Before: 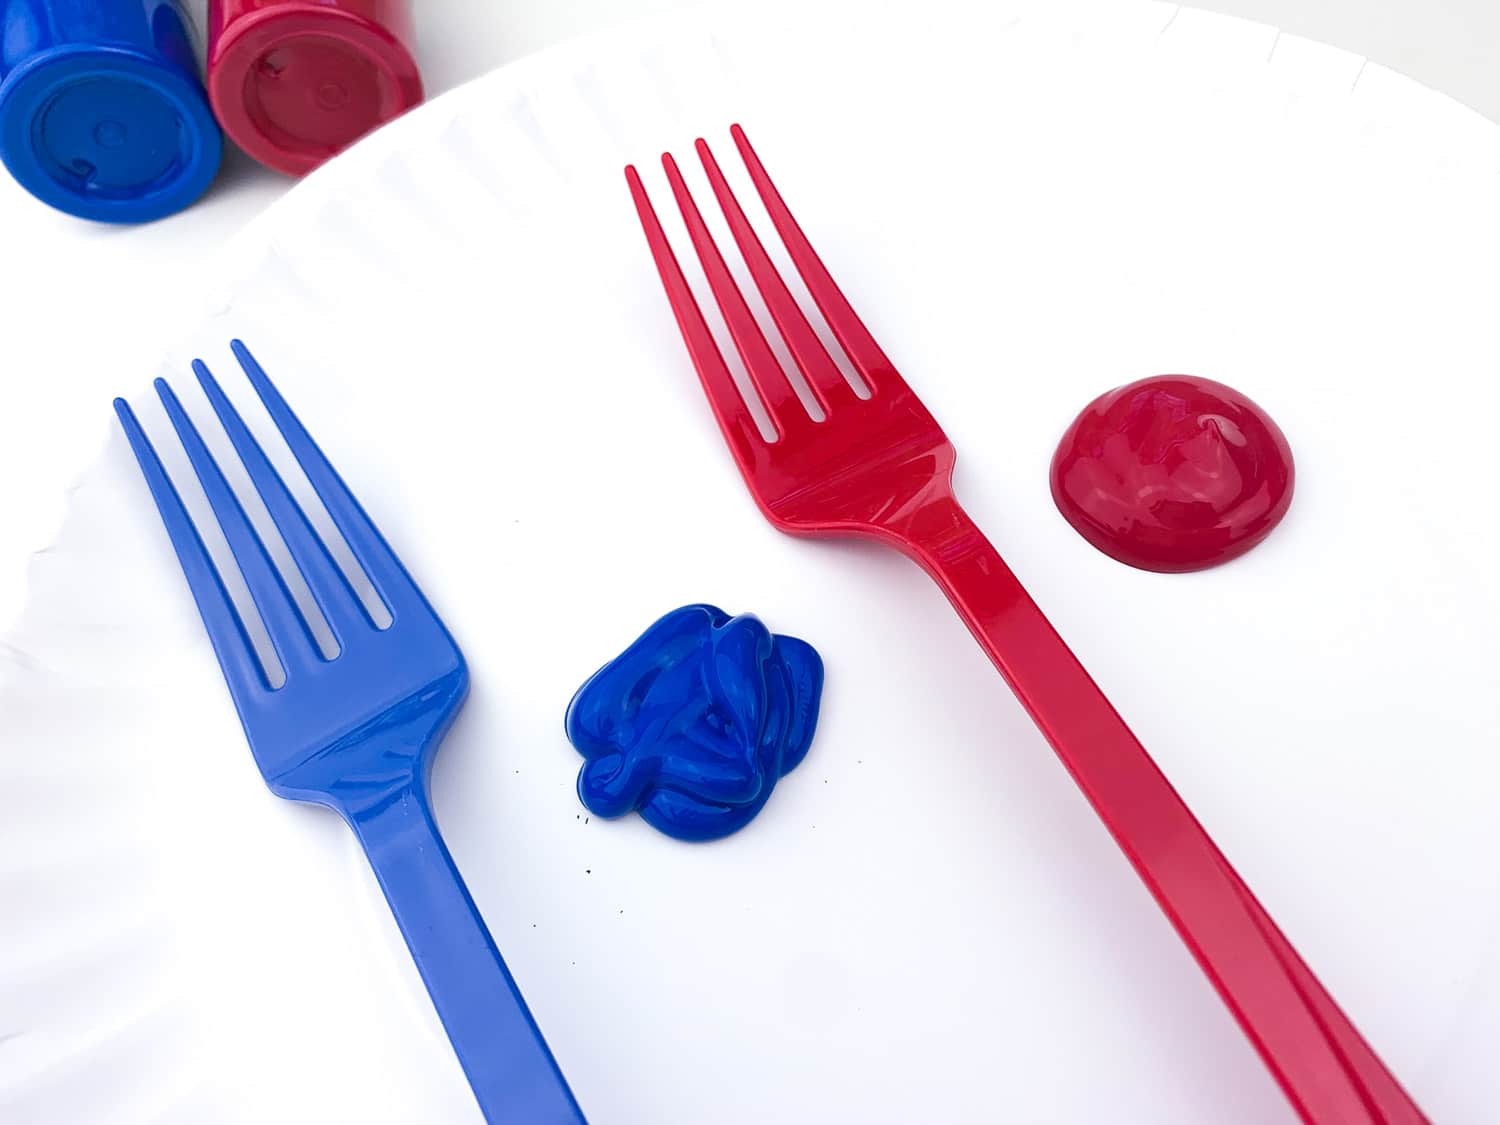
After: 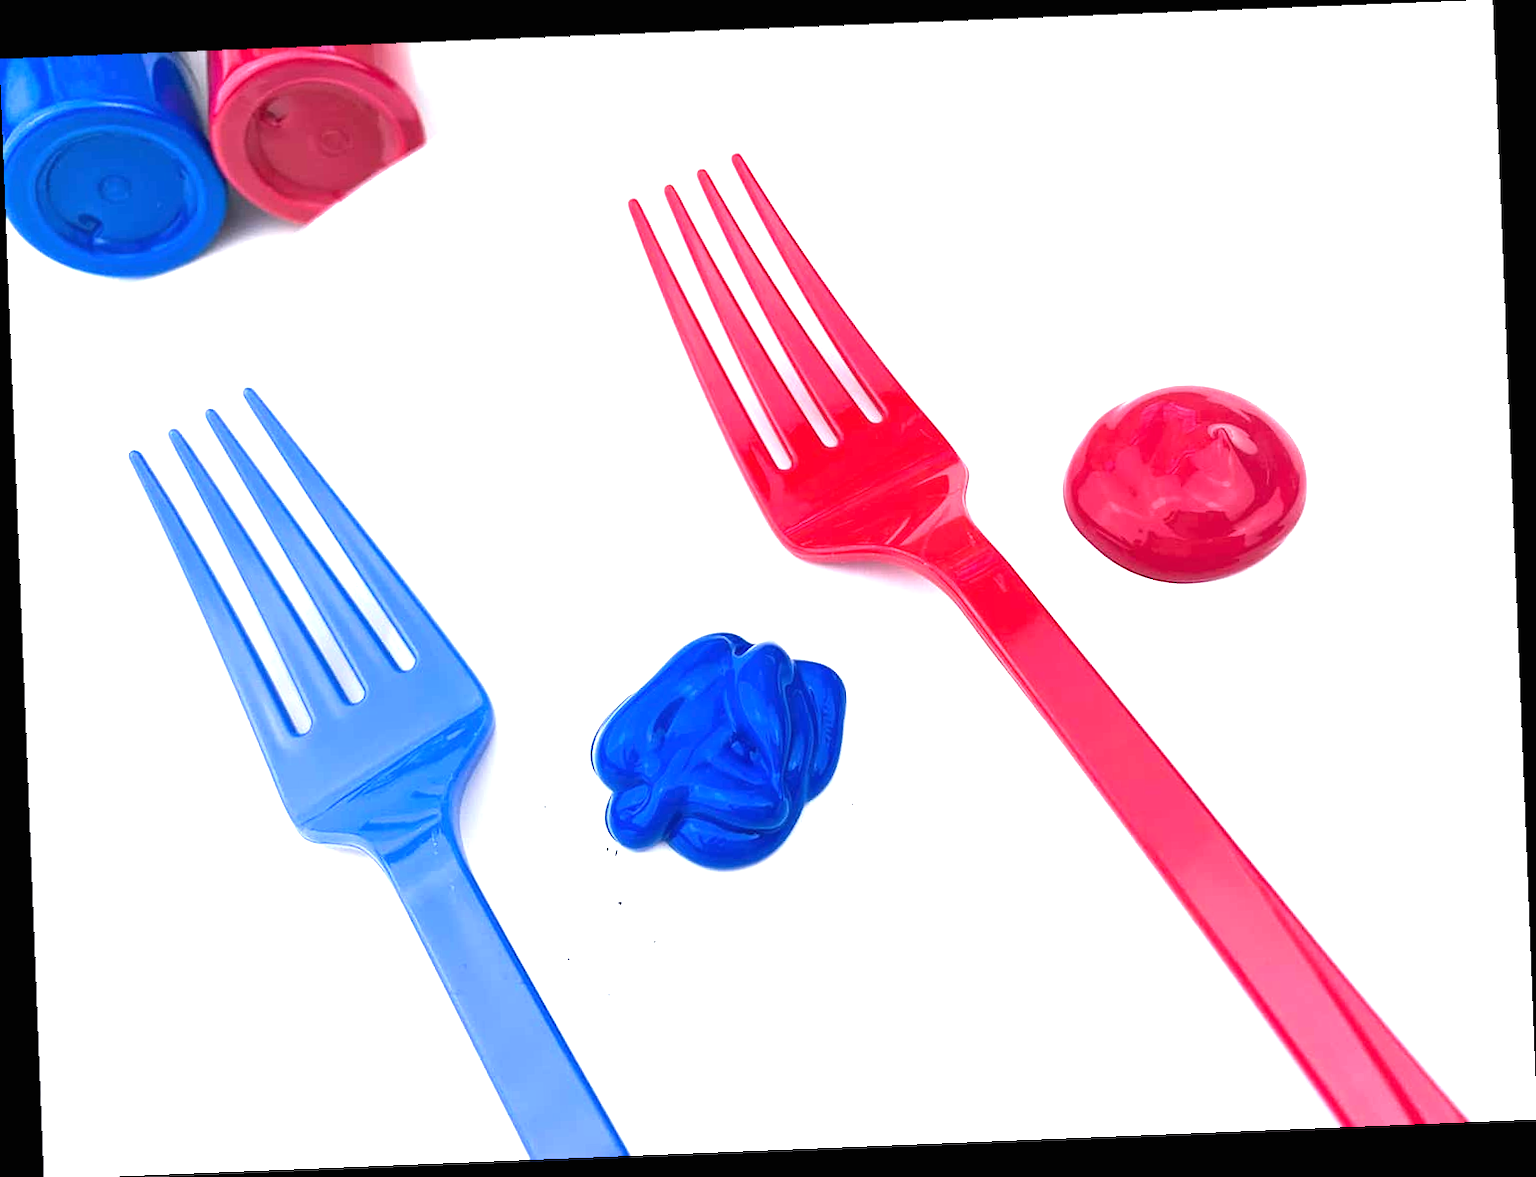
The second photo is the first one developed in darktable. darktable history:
rotate and perspective: rotation -2.29°, automatic cropping off
exposure: black level correction 0, exposure 1.198 EV, compensate exposure bias true, compensate highlight preservation false
